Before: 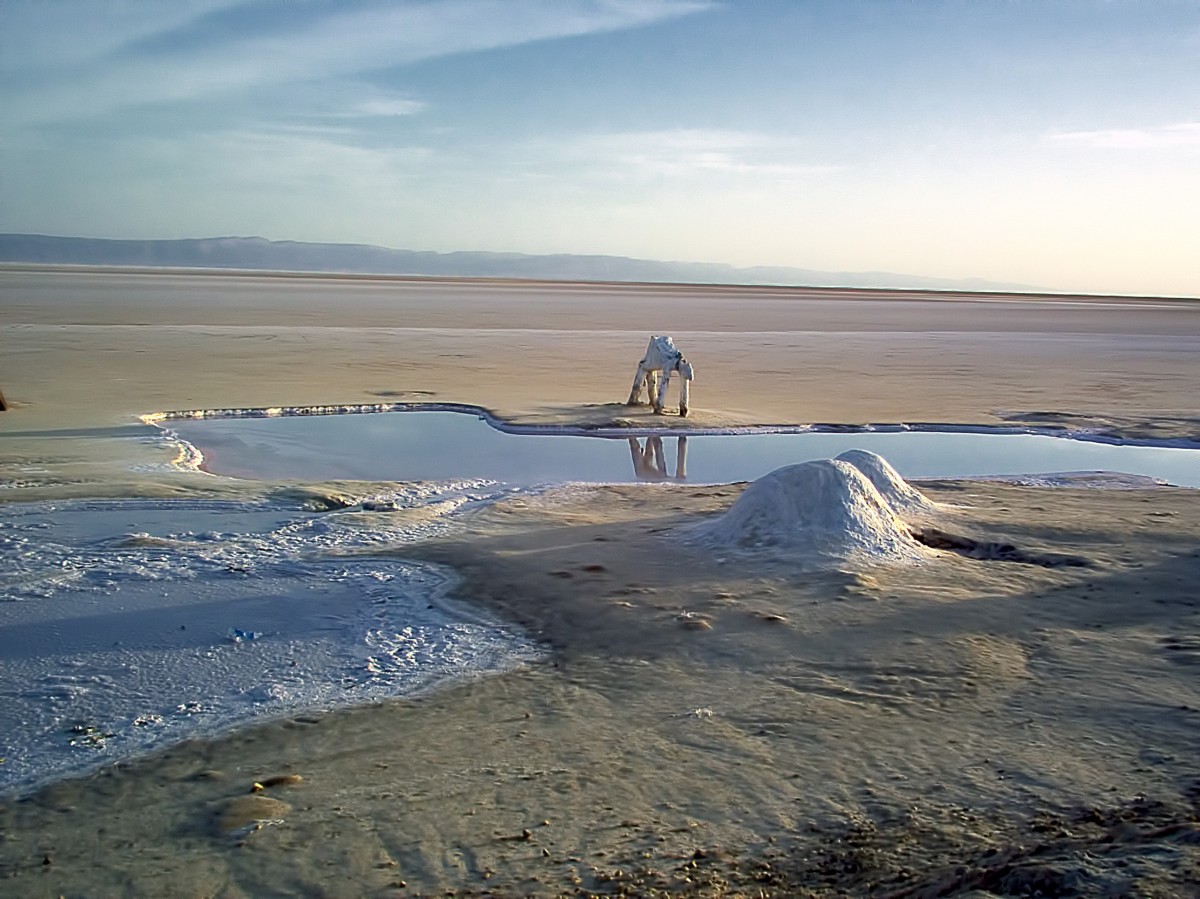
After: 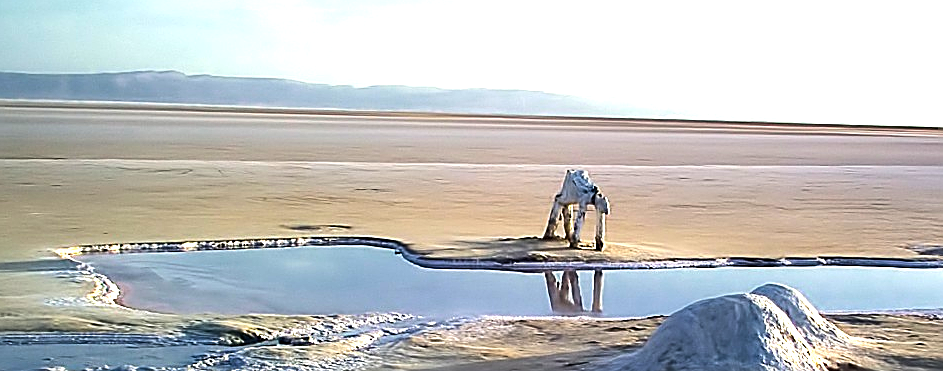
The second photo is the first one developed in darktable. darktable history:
color balance rgb: perceptual saturation grading › global saturation 30.054%
sharpen: amount 0.494
tone equalizer: -8 EV -1.11 EV, -7 EV -1.03 EV, -6 EV -0.892 EV, -5 EV -0.552 EV, -3 EV 0.592 EV, -2 EV 0.844 EV, -1 EV 1.01 EV, +0 EV 1.08 EV, edges refinement/feathering 500, mask exposure compensation -1.57 EV, preserve details no
crop: left 7.08%, top 18.516%, right 14.301%, bottom 40.197%
